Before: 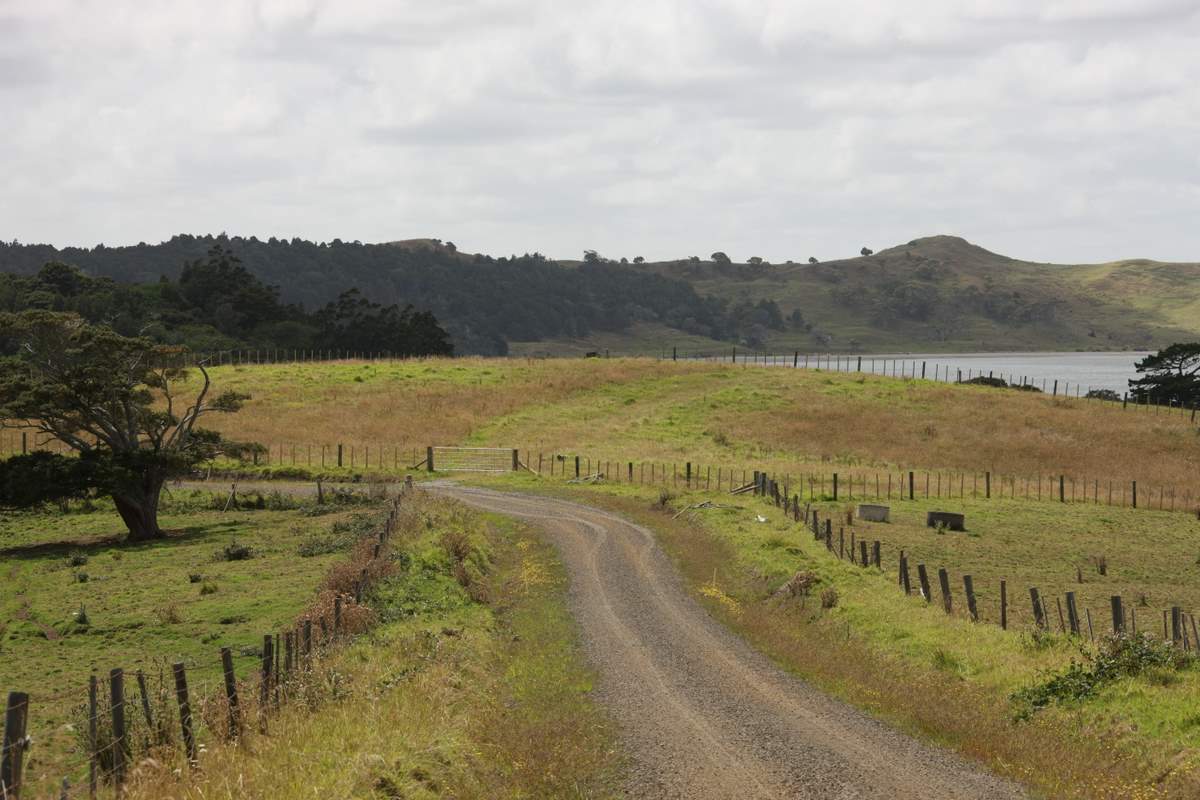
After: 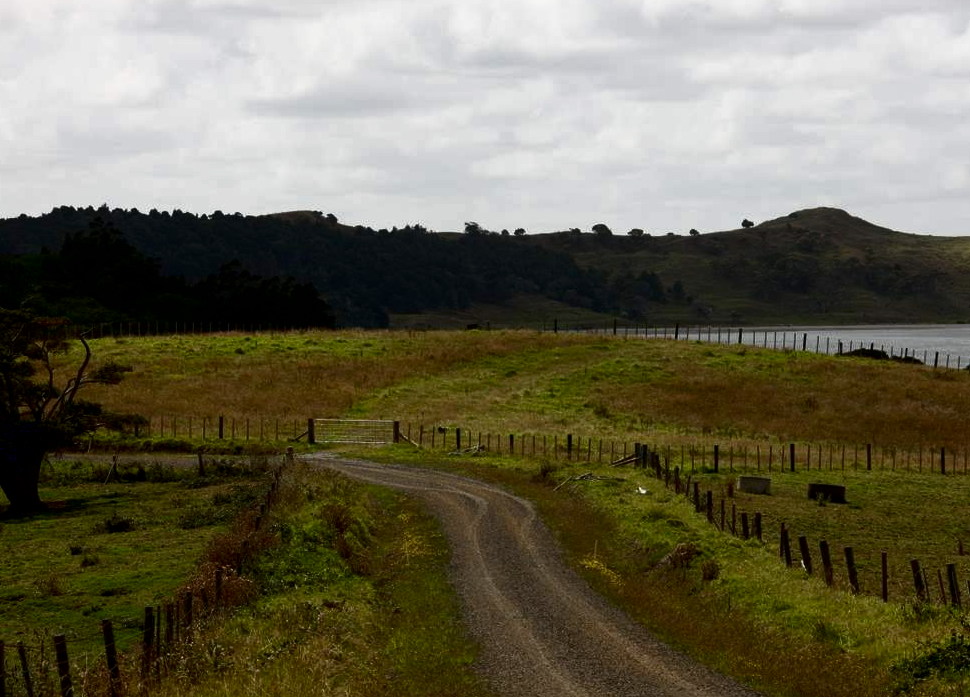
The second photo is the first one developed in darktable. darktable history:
crop: left 9.957%, top 3.605%, right 9.181%, bottom 9.159%
filmic rgb: black relative exposure -7.99 EV, white relative exposure 2.47 EV, threshold 3 EV, hardness 6.37, enable highlight reconstruction true
contrast brightness saturation: brightness -0.506
exposure: black level correction 0.006, compensate exposure bias true, compensate highlight preservation false
